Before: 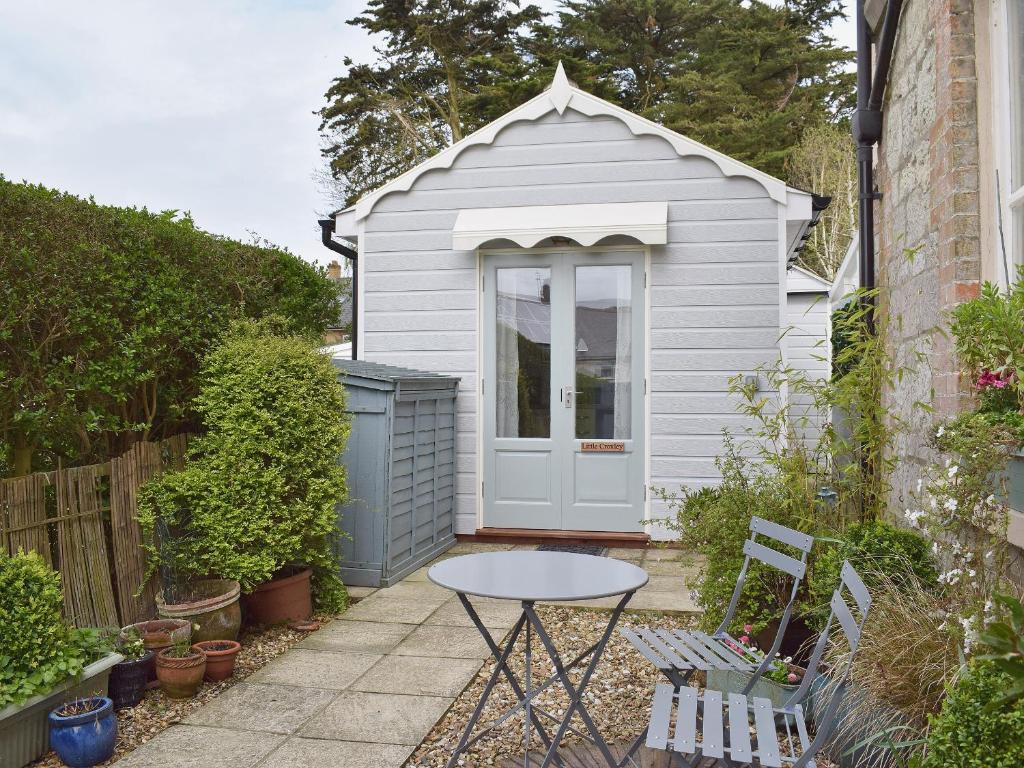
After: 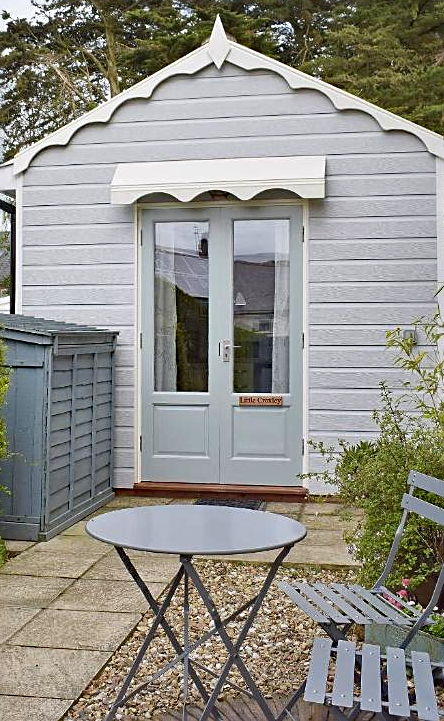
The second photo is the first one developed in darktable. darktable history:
crop: left 33.452%, top 6.025%, right 23.155%
sharpen: on, module defaults
haze removal: strength 0.42, compatibility mode true, adaptive false
